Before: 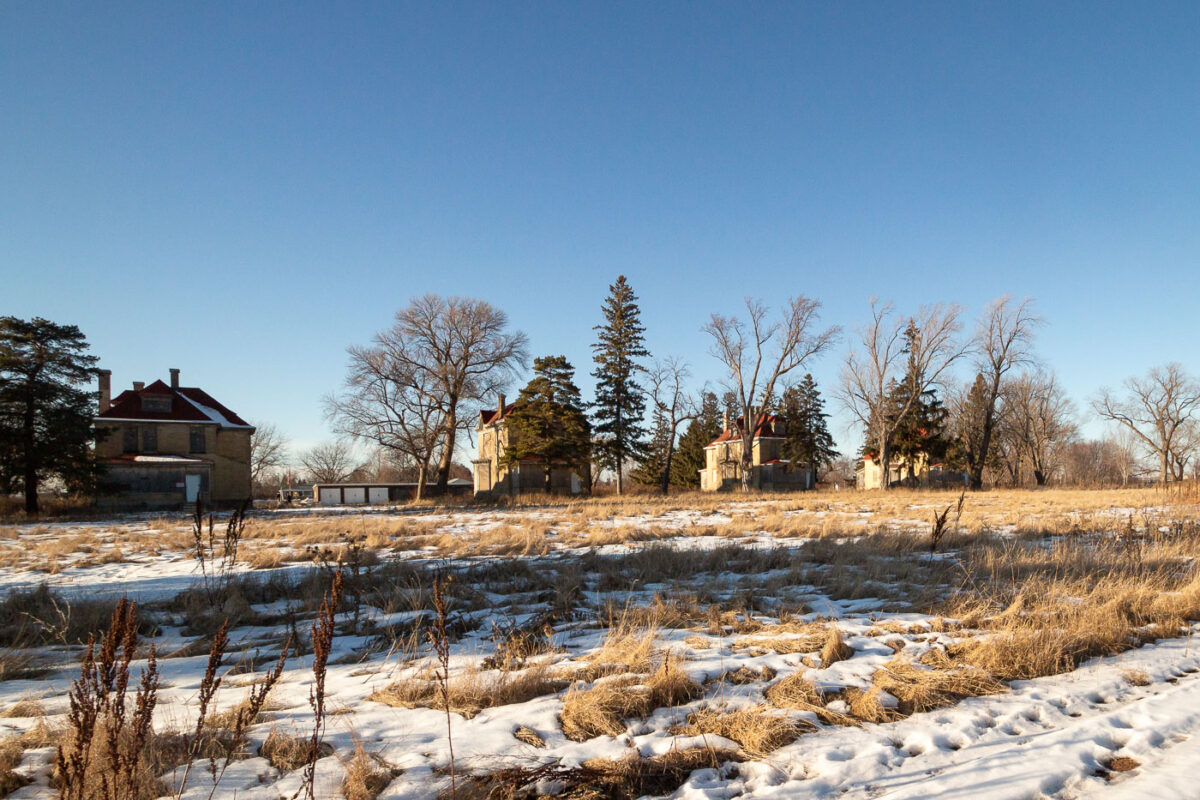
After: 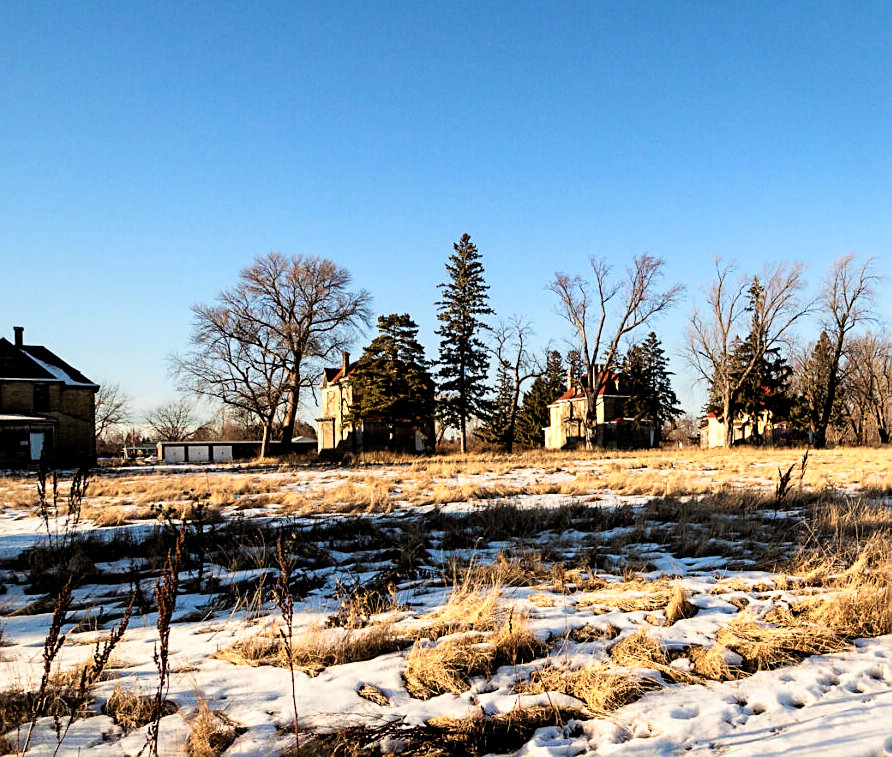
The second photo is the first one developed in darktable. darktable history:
filmic rgb: black relative exposure -4.04 EV, white relative exposure 3 EV, hardness 2.99, contrast 1.383
color correction: highlights b* 0.068
velvia: on, module defaults
crop and rotate: left 13.057%, top 5.366%, right 12.603%
color zones: curves: ch0 [(0.004, 0.305) (0.261, 0.623) (0.389, 0.399) (0.708, 0.571) (0.947, 0.34)]; ch1 [(0.025, 0.645) (0.229, 0.584) (0.326, 0.551) (0.484, 0.262) (0.757, 0.643)]
local contrast: mode bilateral grid, contrast 15, coarseness 36, detail 105%, midtone range 0.2
sharpen: on, module defaults
